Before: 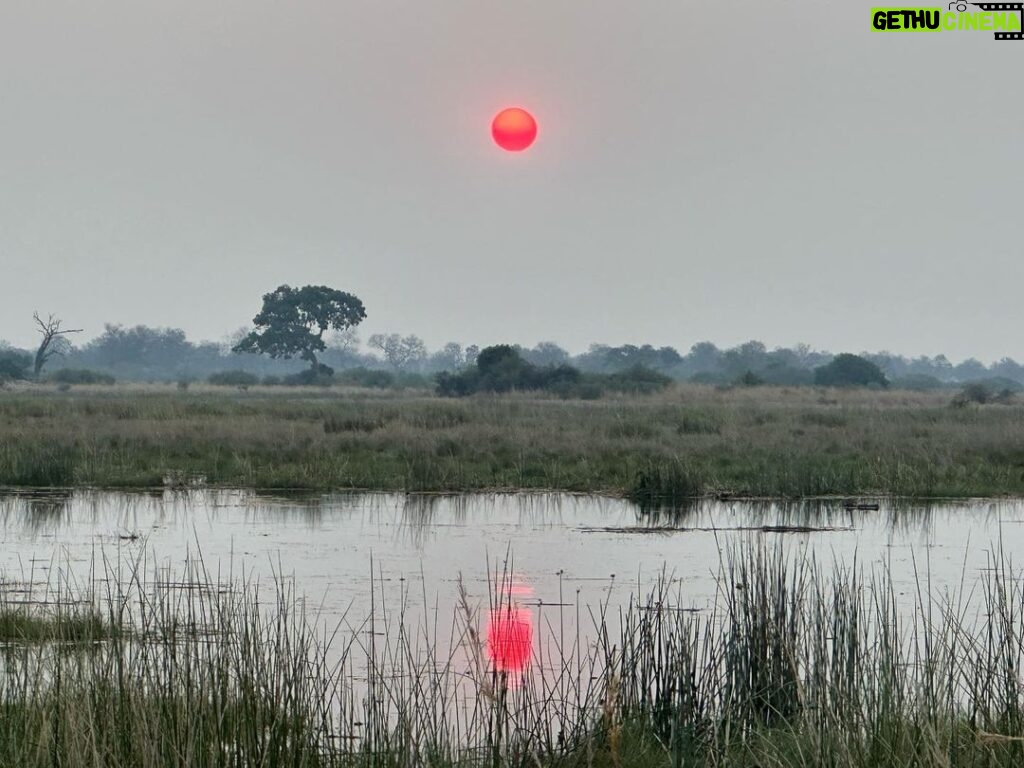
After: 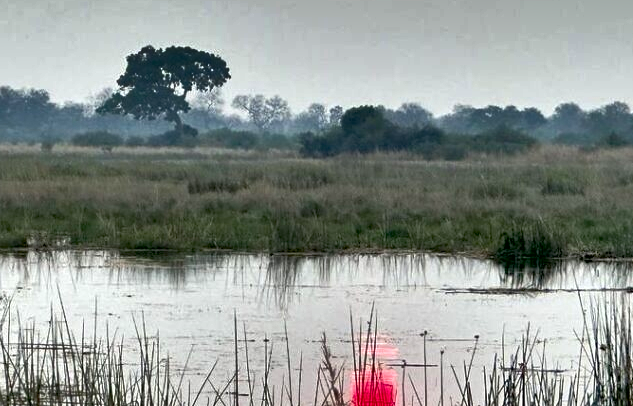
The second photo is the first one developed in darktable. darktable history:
exposure: black level correction 0.012, exposure 0.698 EV, compensate highlight preservation false
crop: left 13.367%, top 31.229%, right 24.802%, bottom 15.836%
shadows and highlights: shadows 17.4, highlights -83.31, soften with gaussian
